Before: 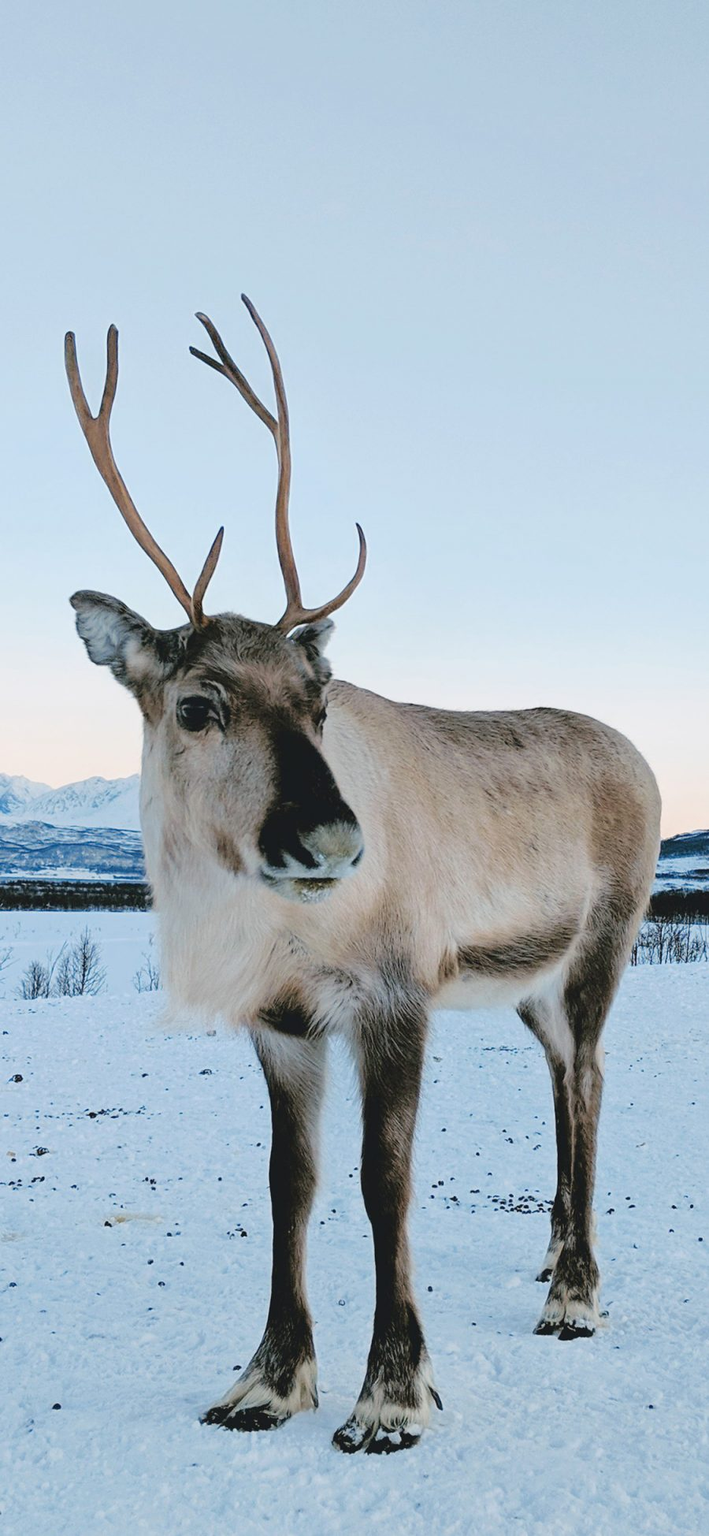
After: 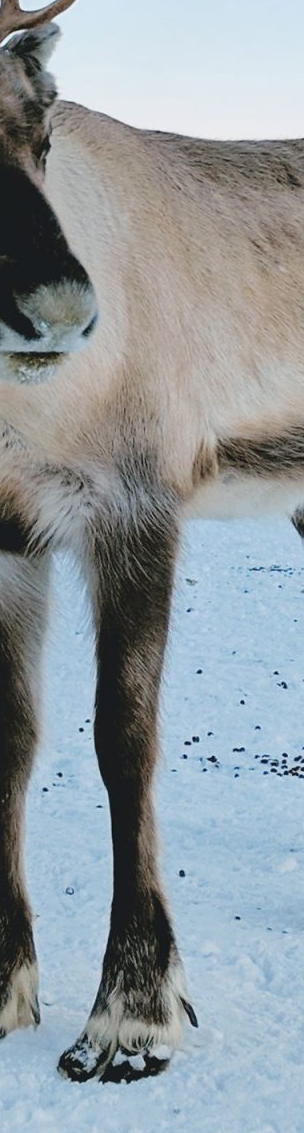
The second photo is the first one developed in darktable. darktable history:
crop: left 40.54%, top 39.105%, right 25.635%, bottom 2.716%
